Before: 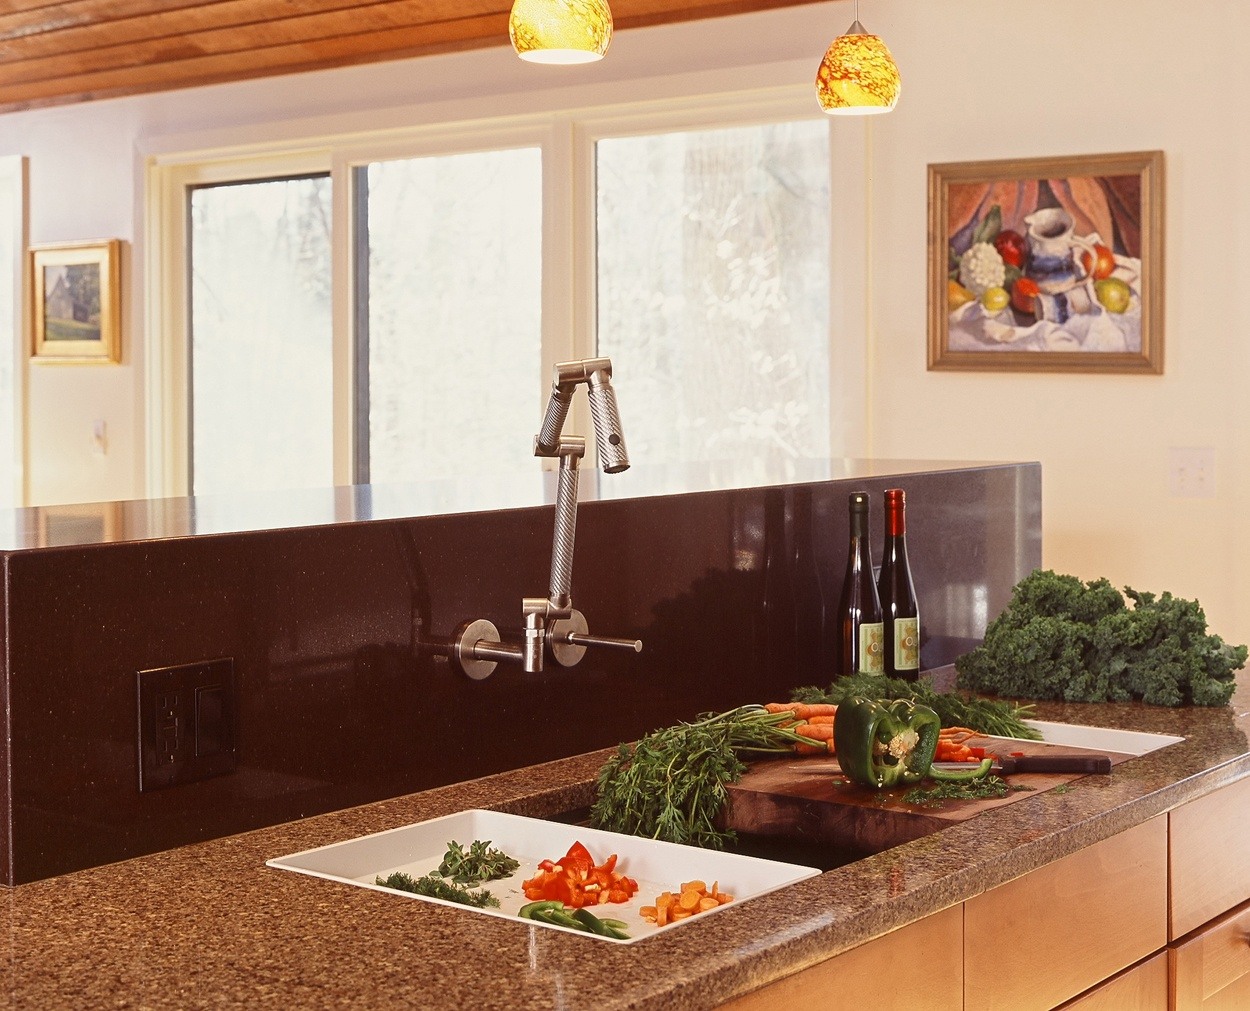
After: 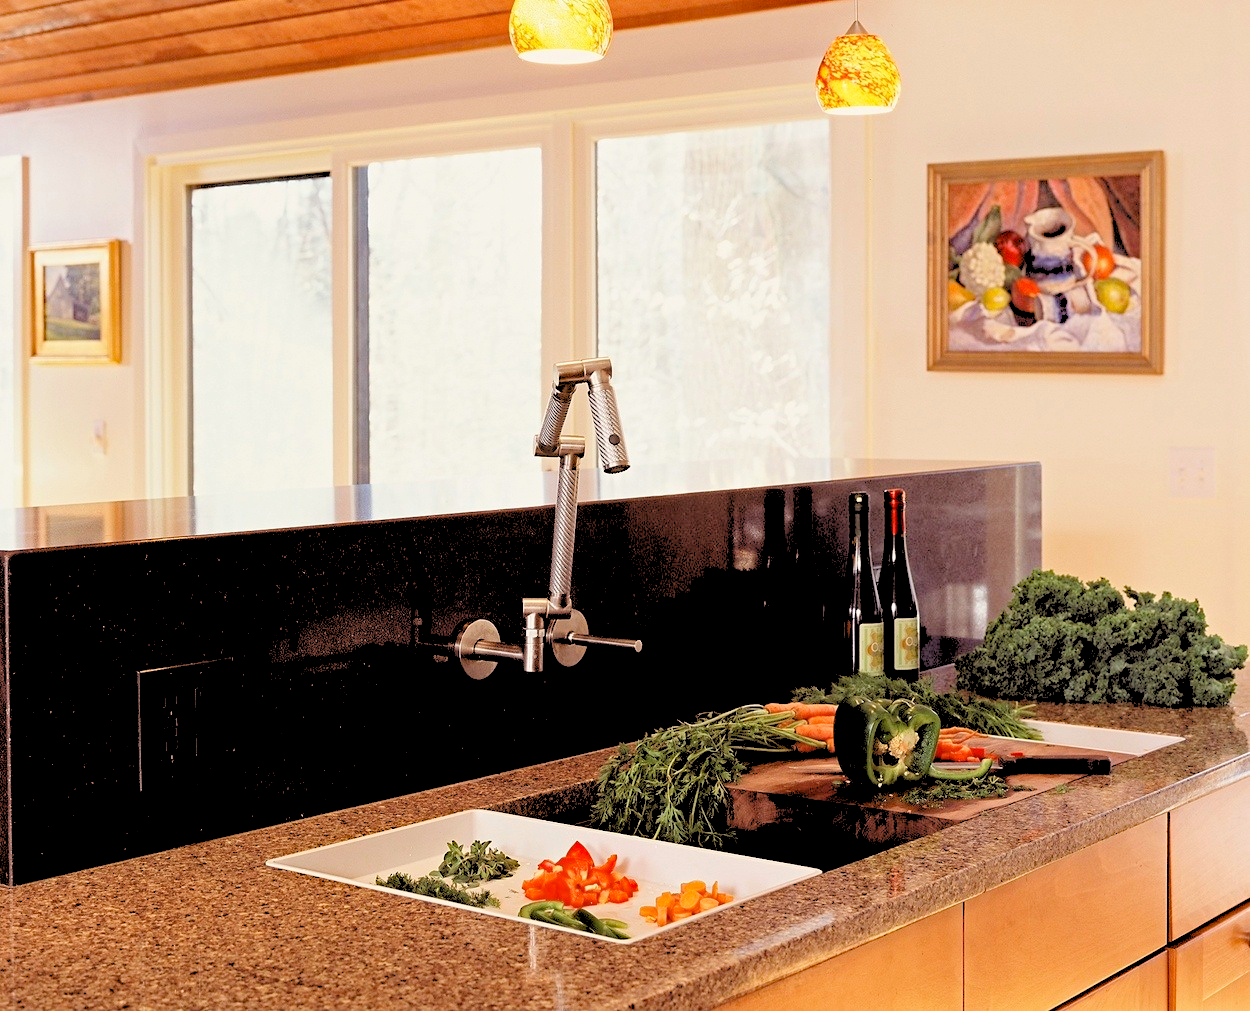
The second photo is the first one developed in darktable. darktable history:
haze removal: strength 0.42, compatibility mode true, adaptive false
rgb levels: levels [[0.027, 0.429, 0.996], [0, 0.5, 1], [0, 0.5, 1]]
